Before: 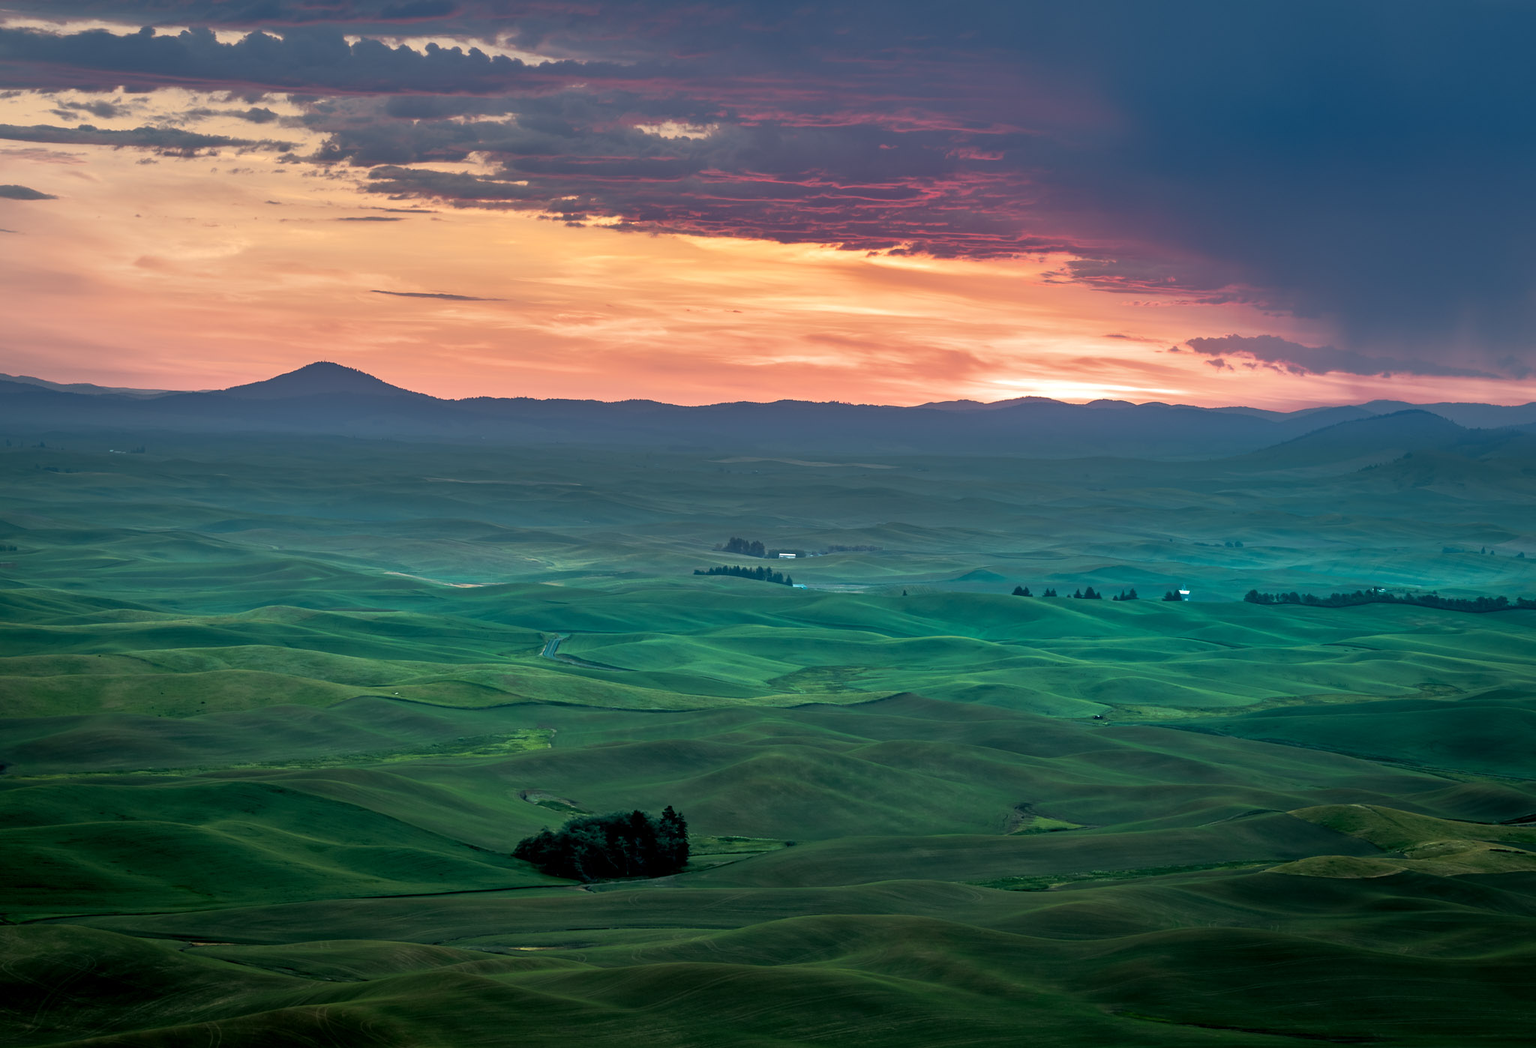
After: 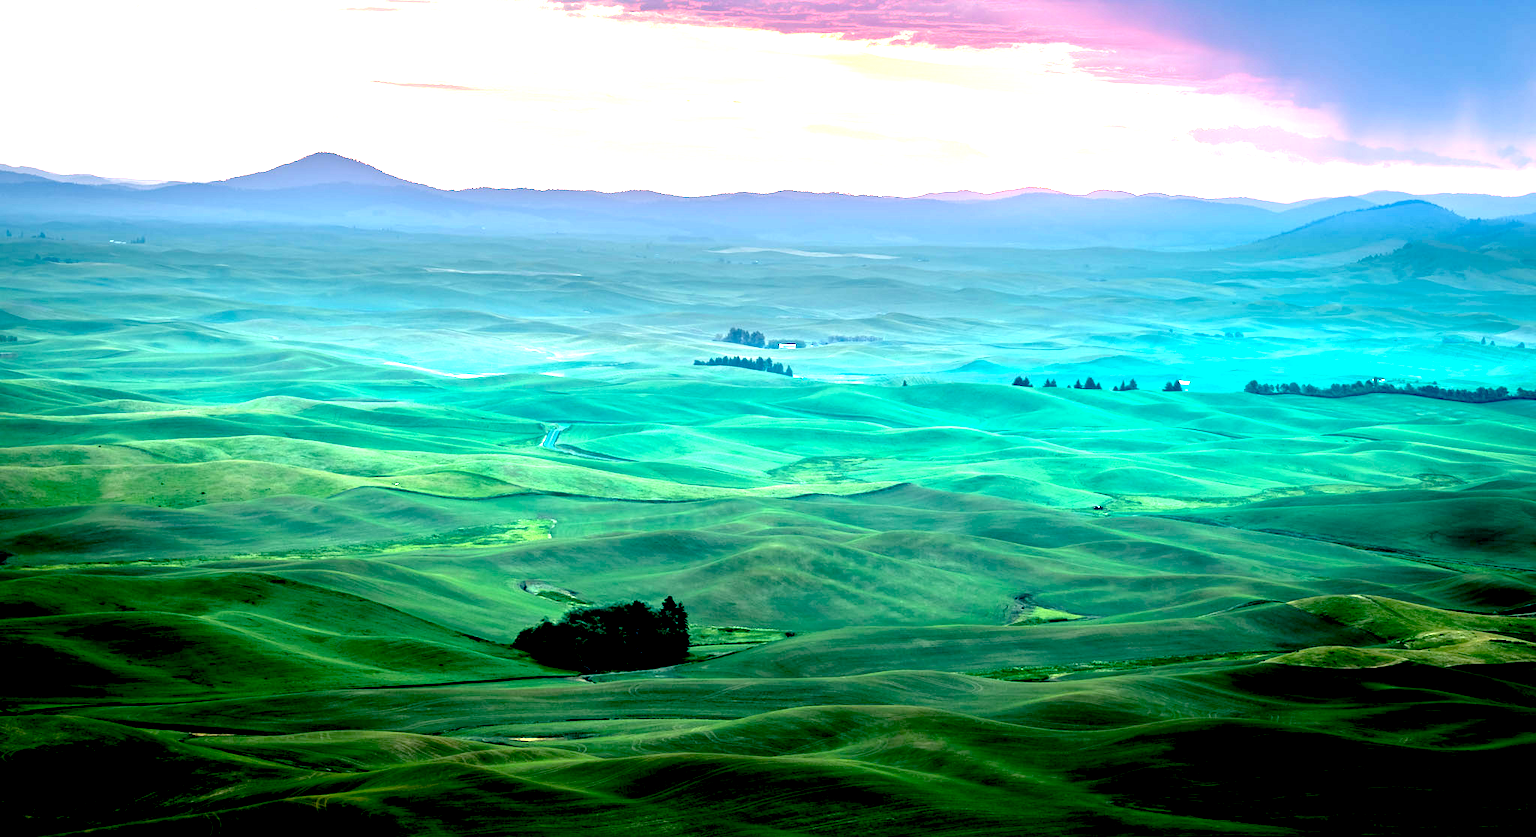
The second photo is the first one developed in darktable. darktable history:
tone equalizer: -8 EV -0.773 EV, -7 EV -0.723 EV, -6 EV -0.567 EV, -5 EV -0.373 EV, -3 EV 0.377 EV, -2 EV 0.6 EV, -1 EV 0.689 EV, +0 EV 0.778 EV
crop and rotate: top 20.086%
exposure: black level correction 0.015, exposure 1.791 EV, compensate highlight preservation false
